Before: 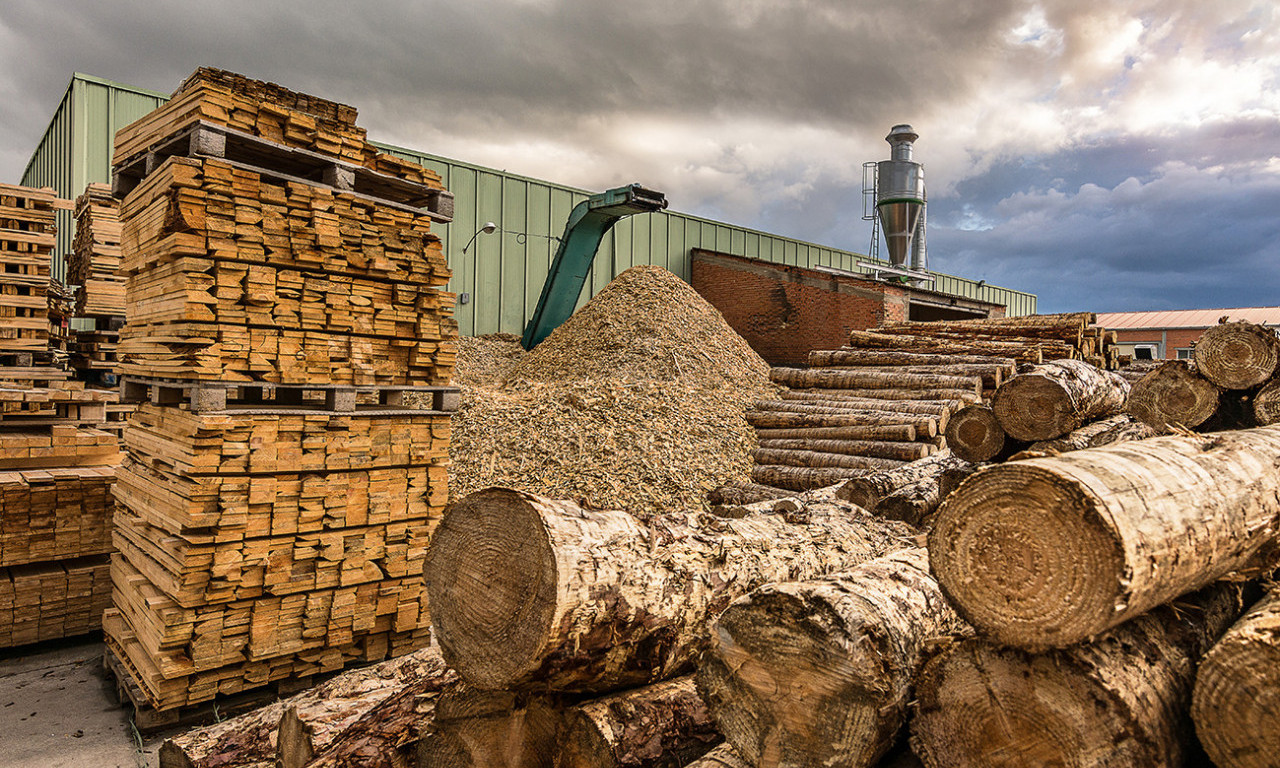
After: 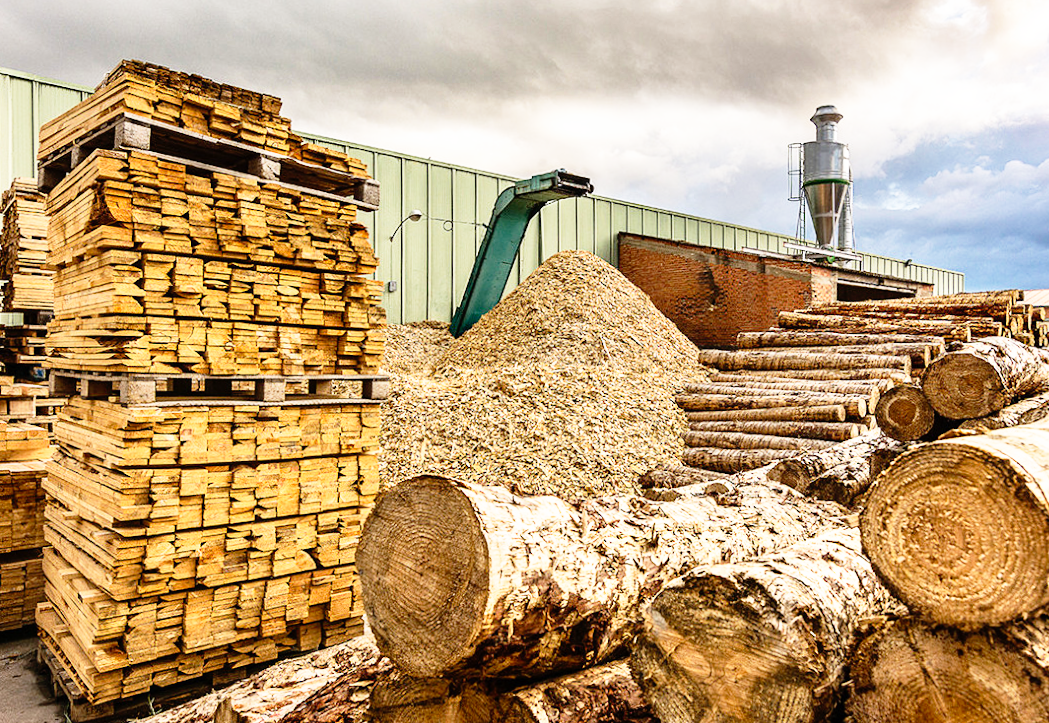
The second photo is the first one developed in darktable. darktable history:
base curve: curves: ch0 [(0, 0) (0.012, 0.01) (0.073, 0.168) (0.31, 0.711) (0.645, 0.957) (1, 1)], preserve colors none
crop and rotate: angle 1°, left 4.281%, top 0.642%, right 11.383%, bottom 2.486%
